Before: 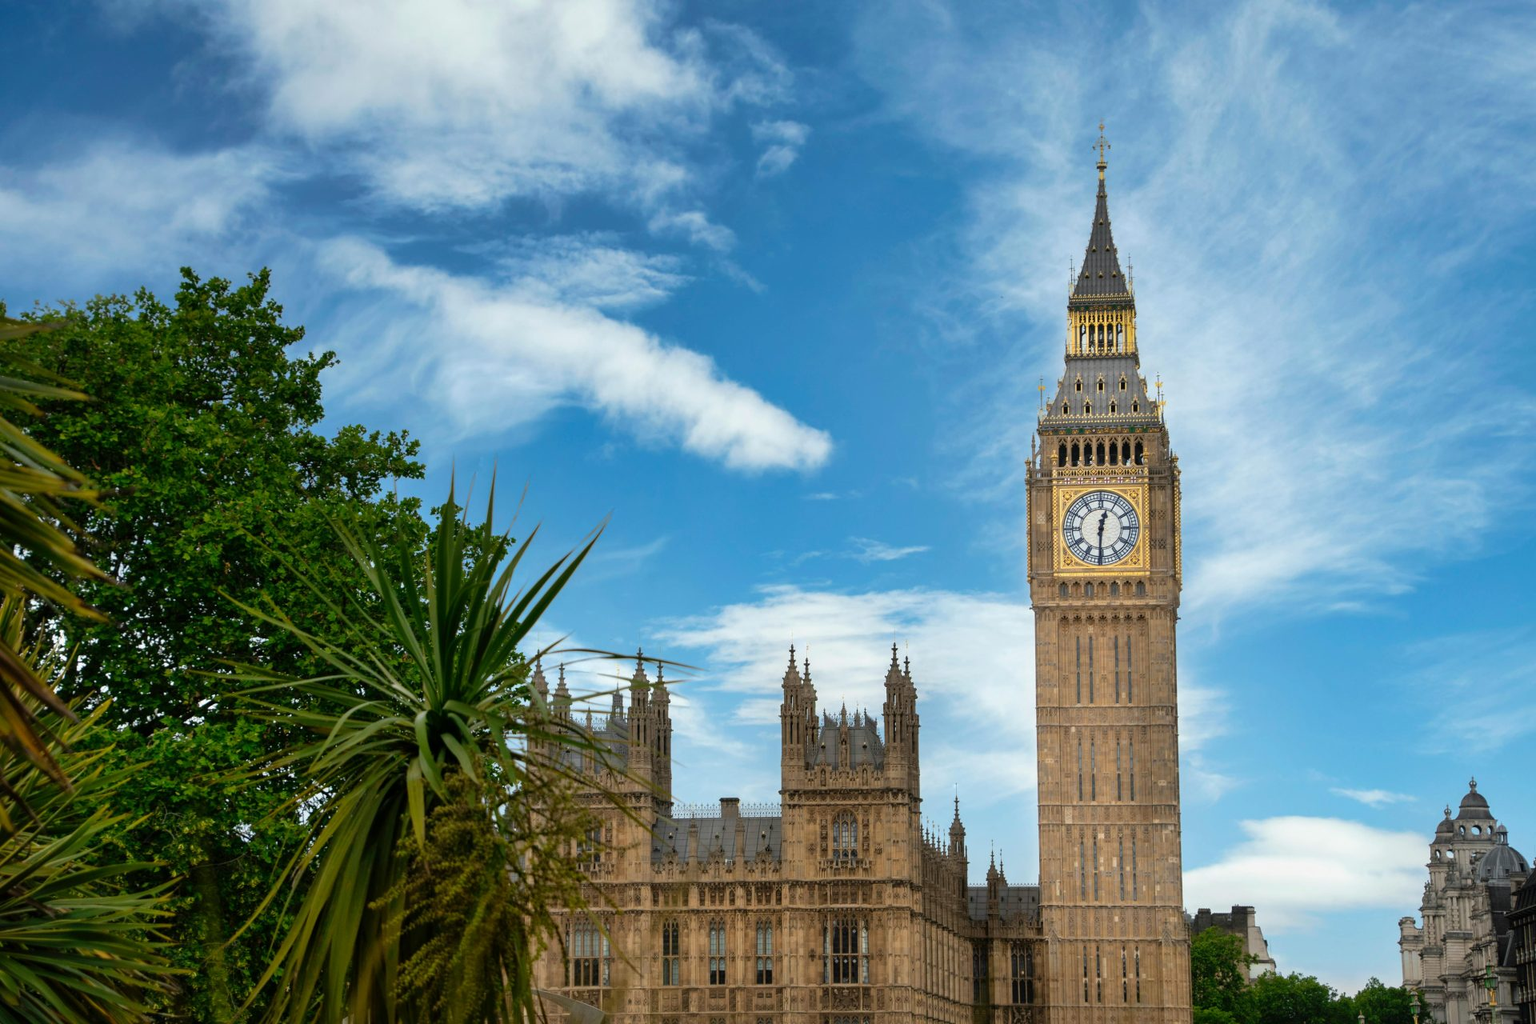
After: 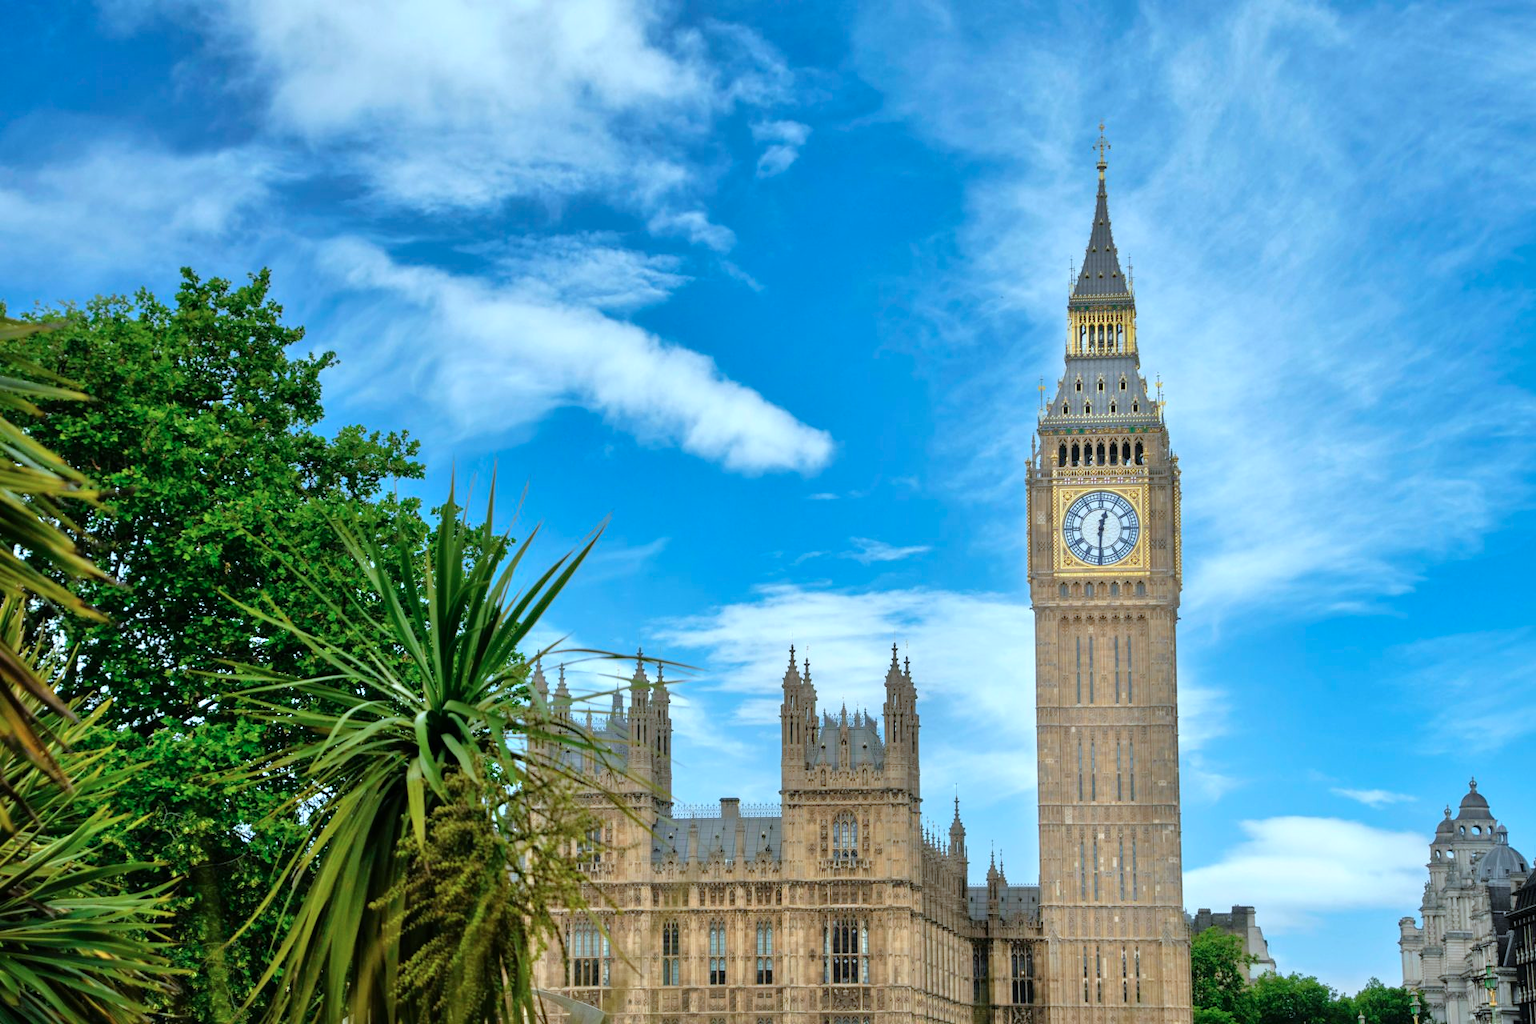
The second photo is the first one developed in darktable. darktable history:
tone equalizer: -7 EV 0.15 EV, -6 EV 0.6 EV, -5 EV 1.15 EV, -4 EV 1.33 EV, -3 EV 1.15 EV, -2 EV 0.6 EV, -1 EV 0.15 EV, mask exposure compensation -0.5 EV
color calibration: illuminant Planckian (black body), x 0.378, y 0.375, temperature 4065 K
